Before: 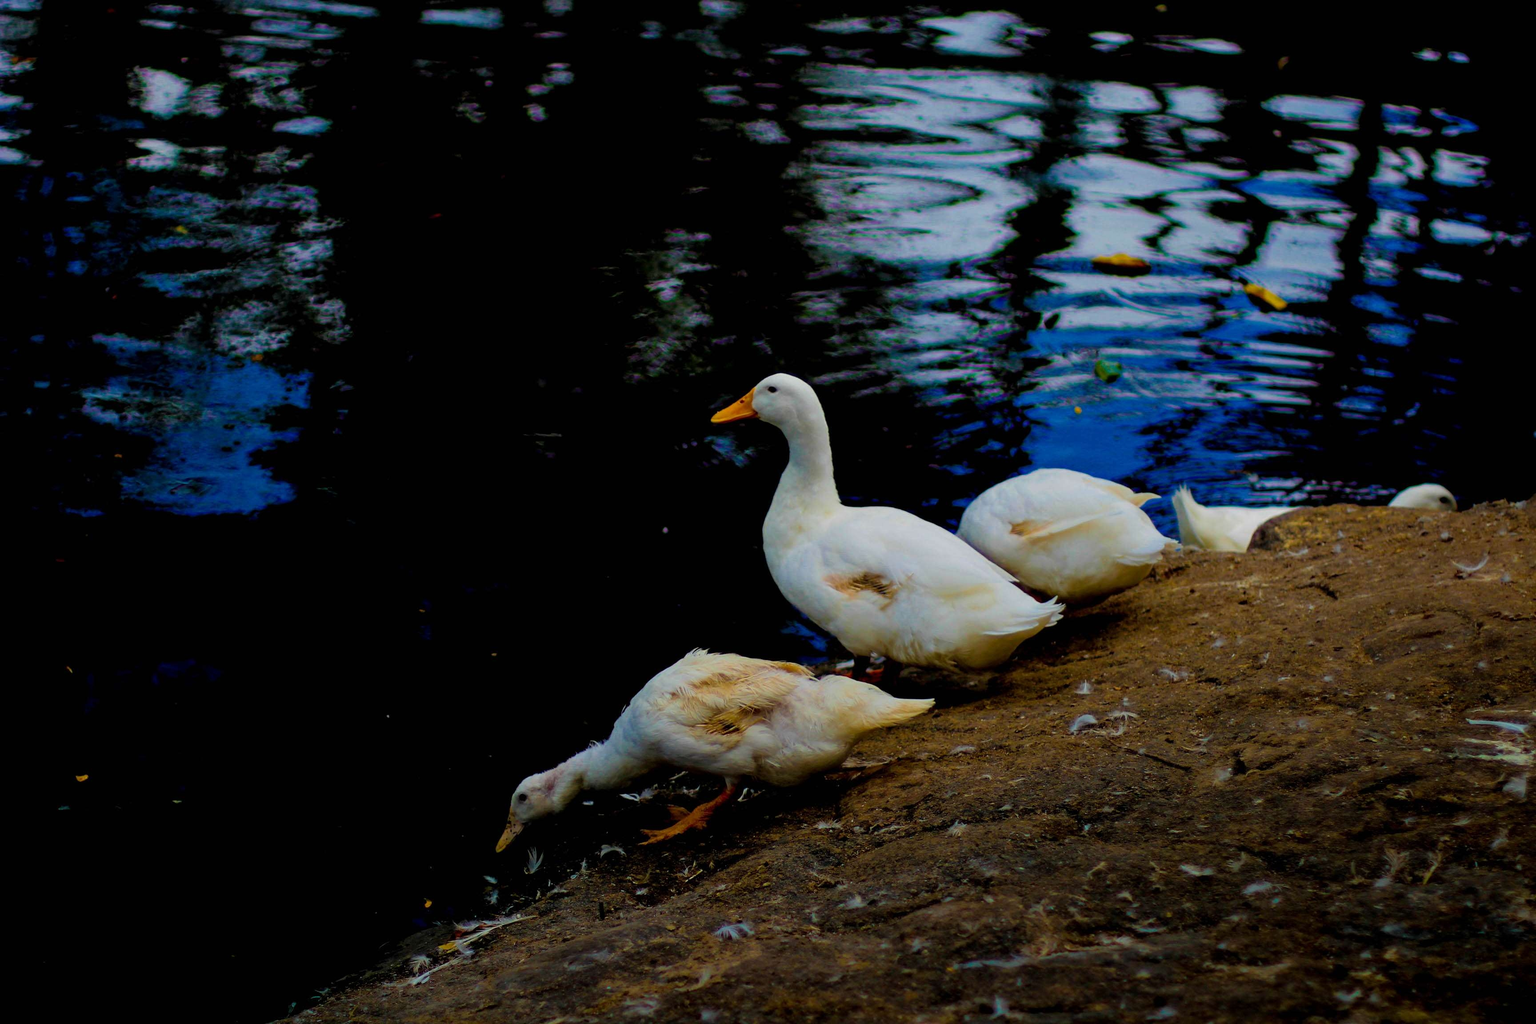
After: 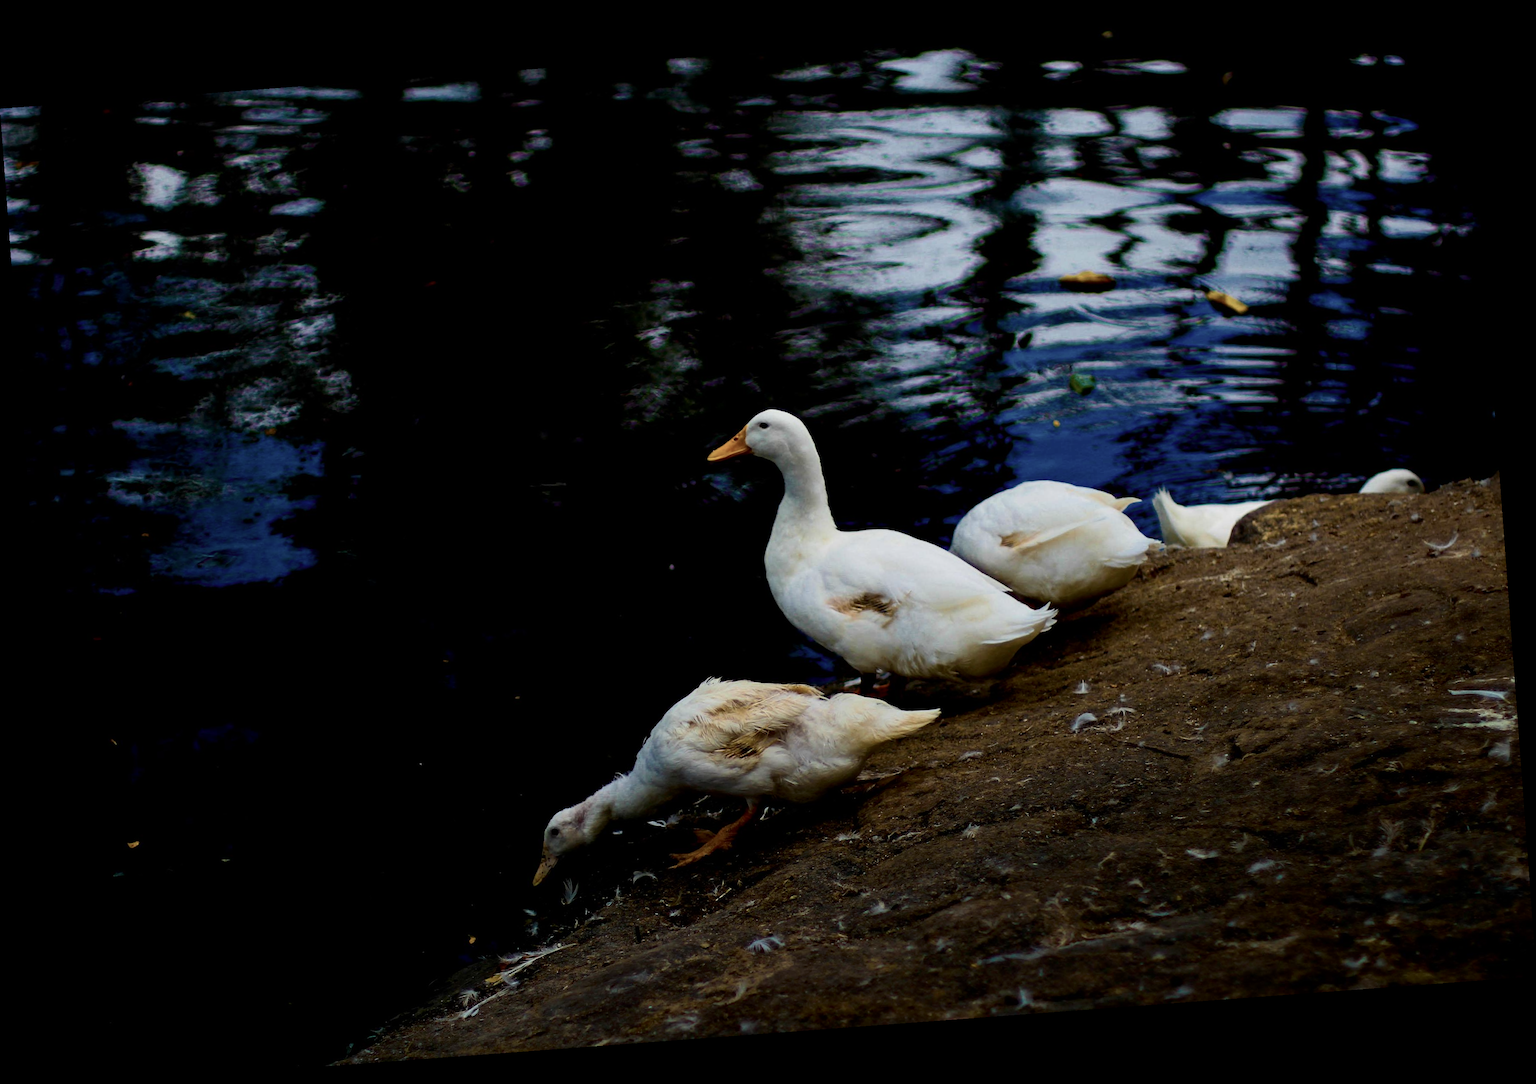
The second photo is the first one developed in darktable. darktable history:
rotate and perspective: rotation -4.25°, automatic cropping off
contrast brightness saturation: contrast 0.25, saturation -0.31
